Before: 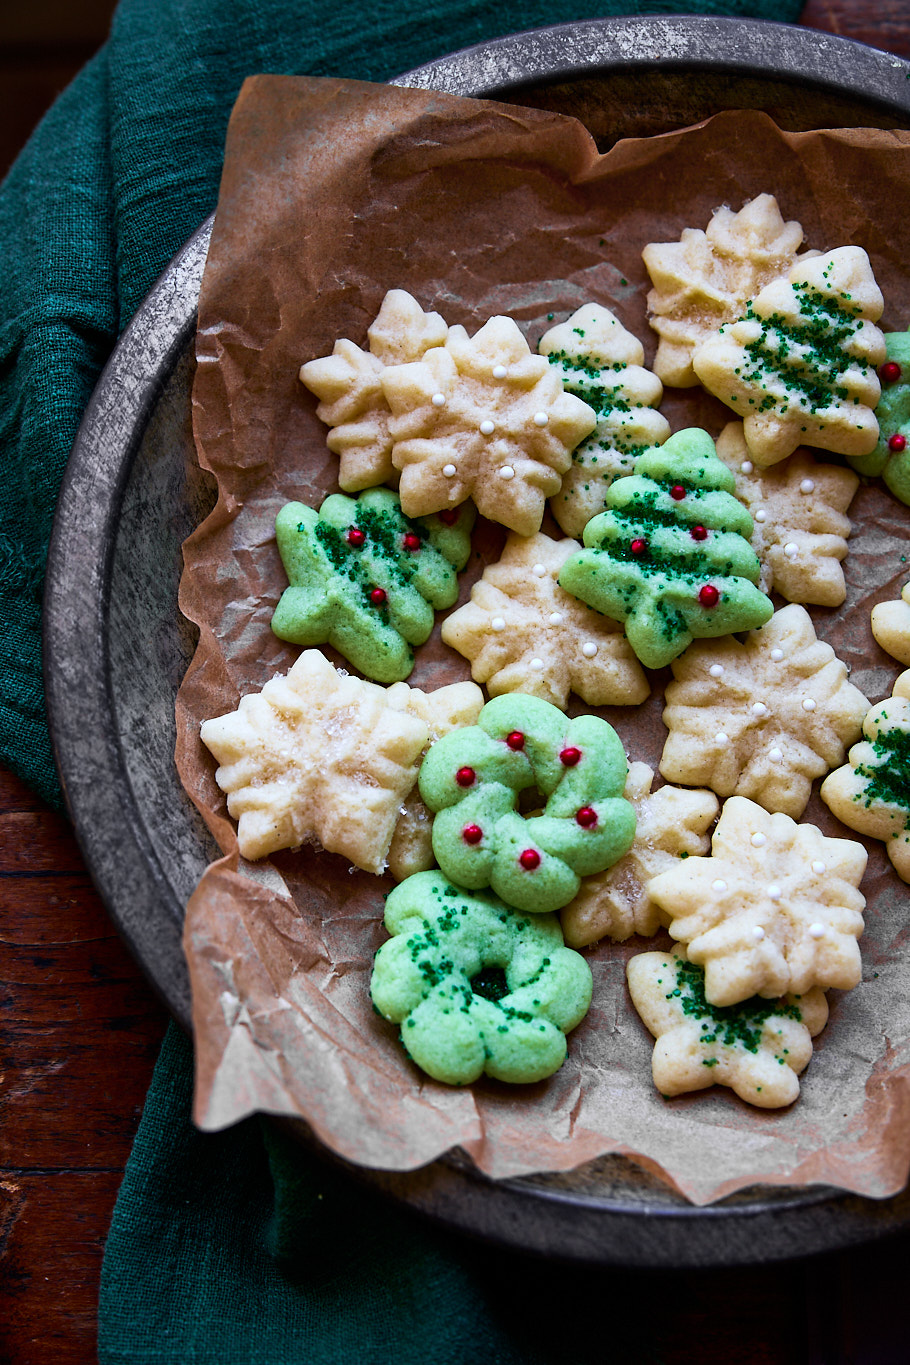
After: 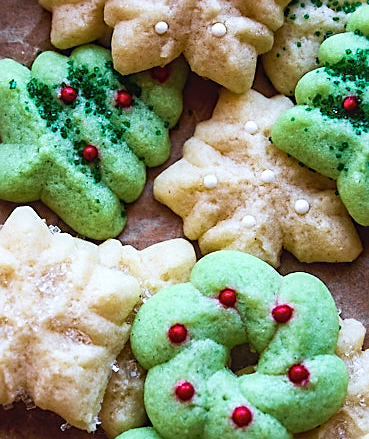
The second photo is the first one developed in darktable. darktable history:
sharpen: on, module defaults
local contrast: detail 109%
crop: left 31.649%, top 32.466%, right 27.696%, bottom 35.372%
exposure: exposure 0.211 EV, compensate exposure bias true, compensate highlight preservation false
